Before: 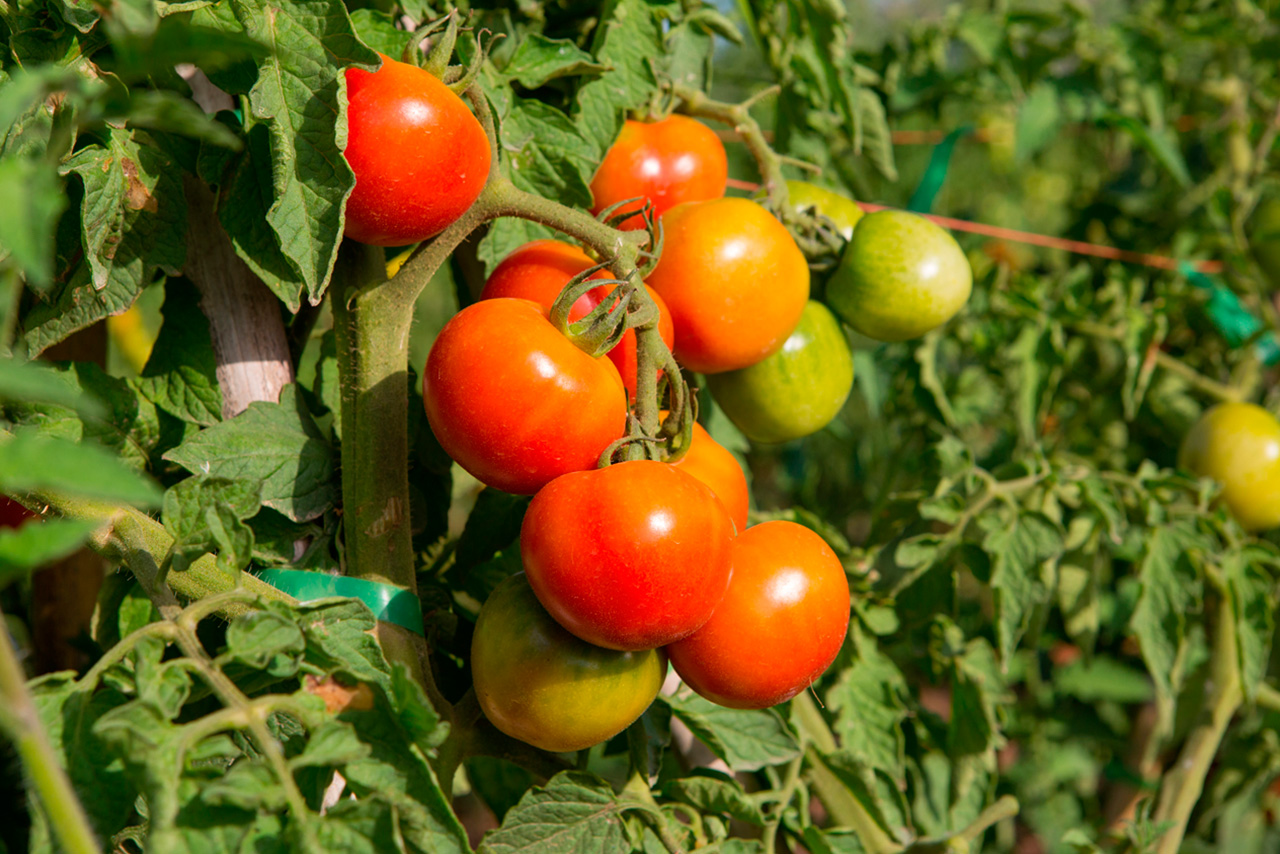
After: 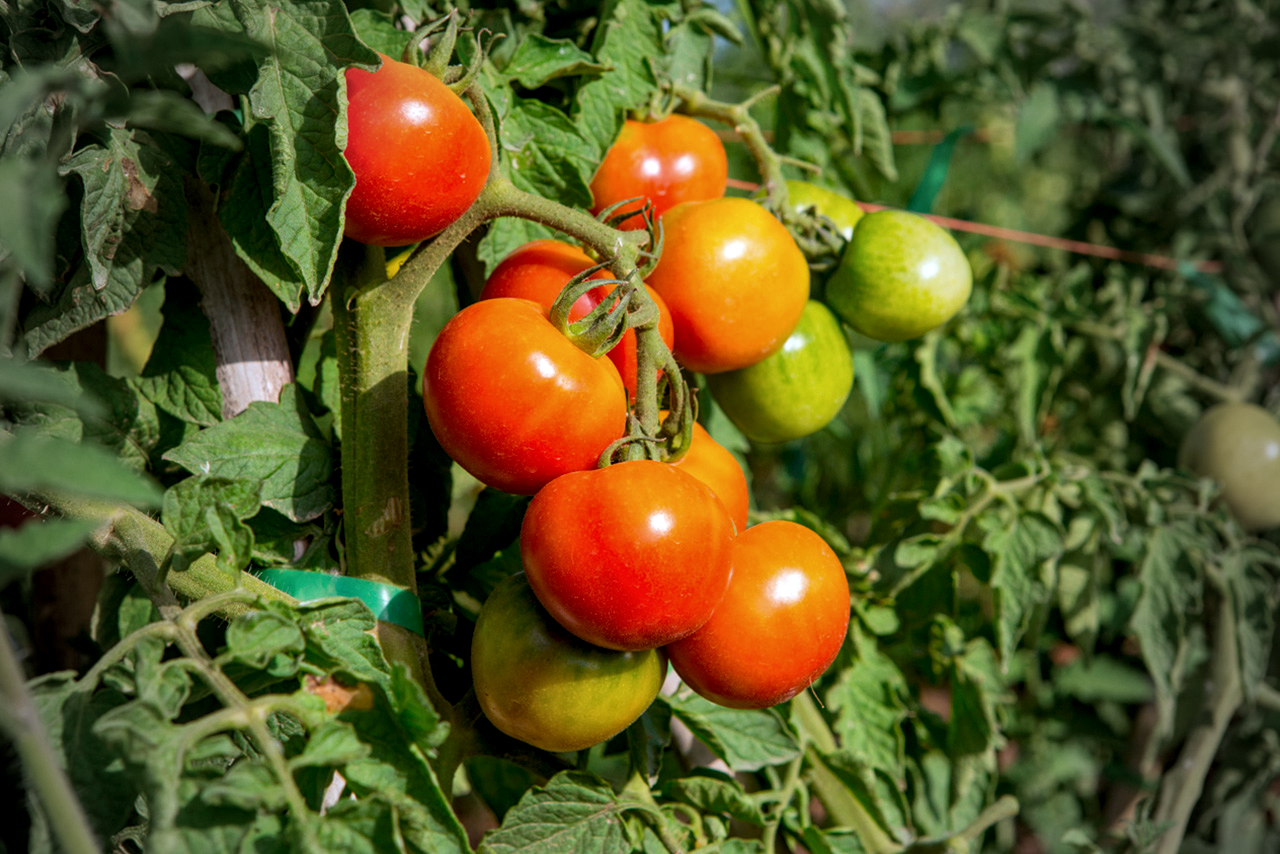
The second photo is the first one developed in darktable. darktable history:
local contrast: detail 130%
vignetting: fall-off start 64.63%, center (-0.034, 0.148), width/height ratio 0.881
white balance: red 0.924, blue 1.095
